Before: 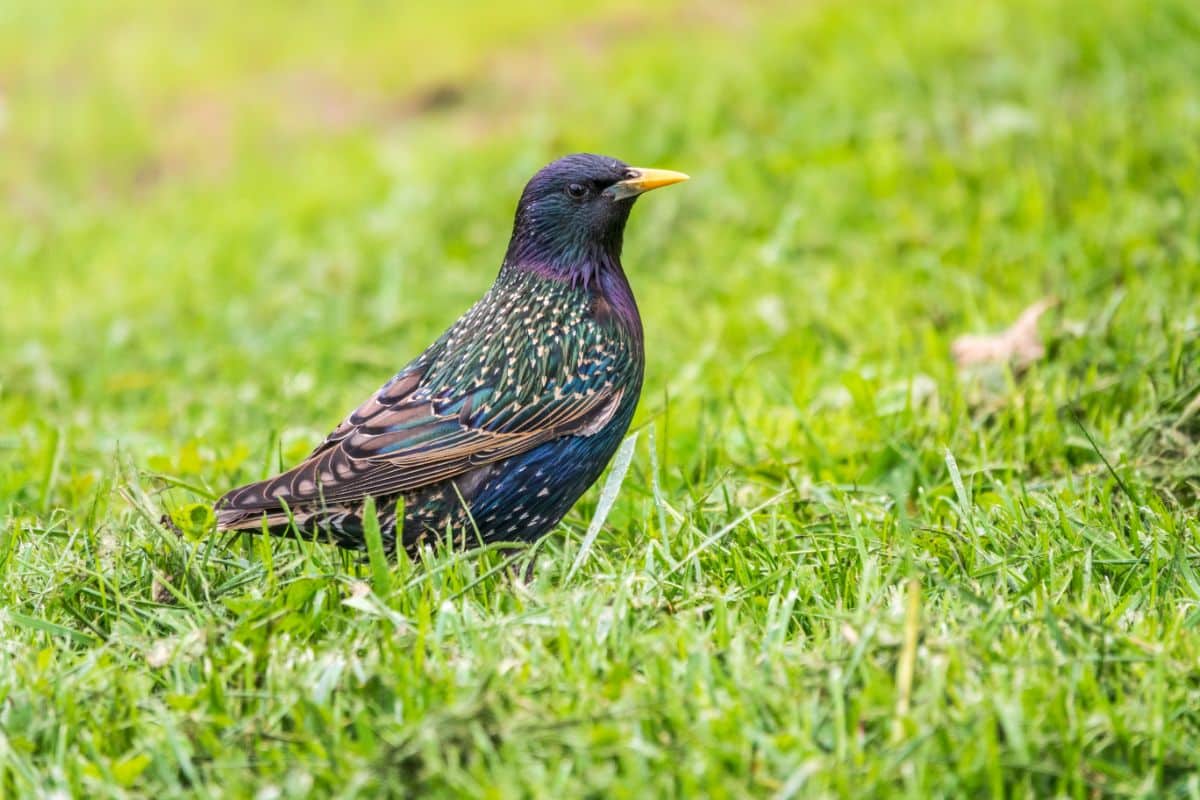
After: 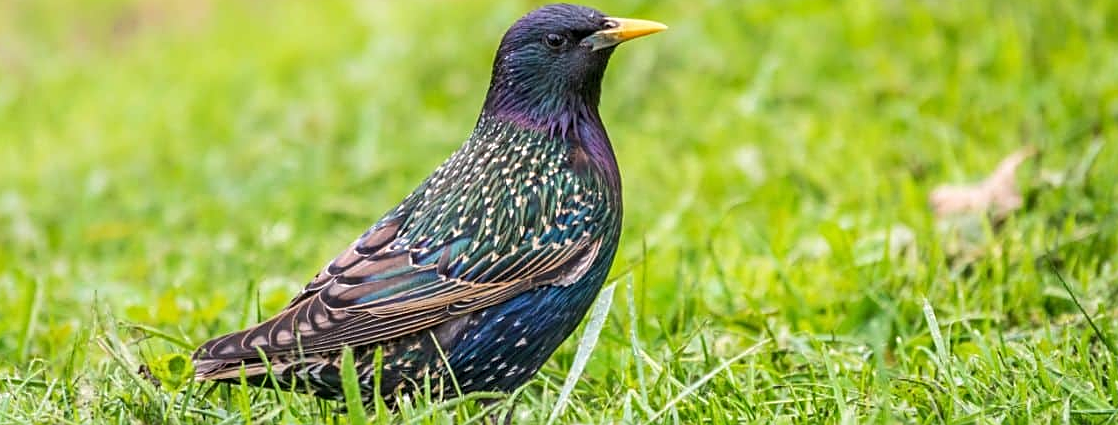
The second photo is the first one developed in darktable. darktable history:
crop: left 1.835%, top 18.858%, right 4.966%, bottom 27.988%
sharpen: on, module defaults
